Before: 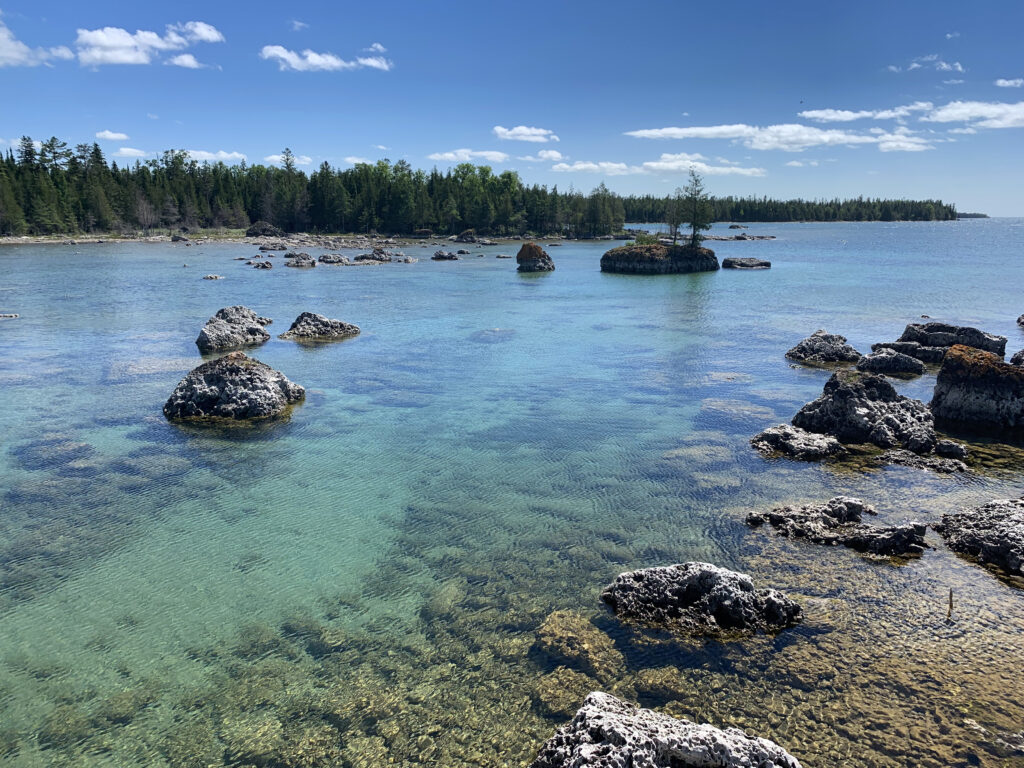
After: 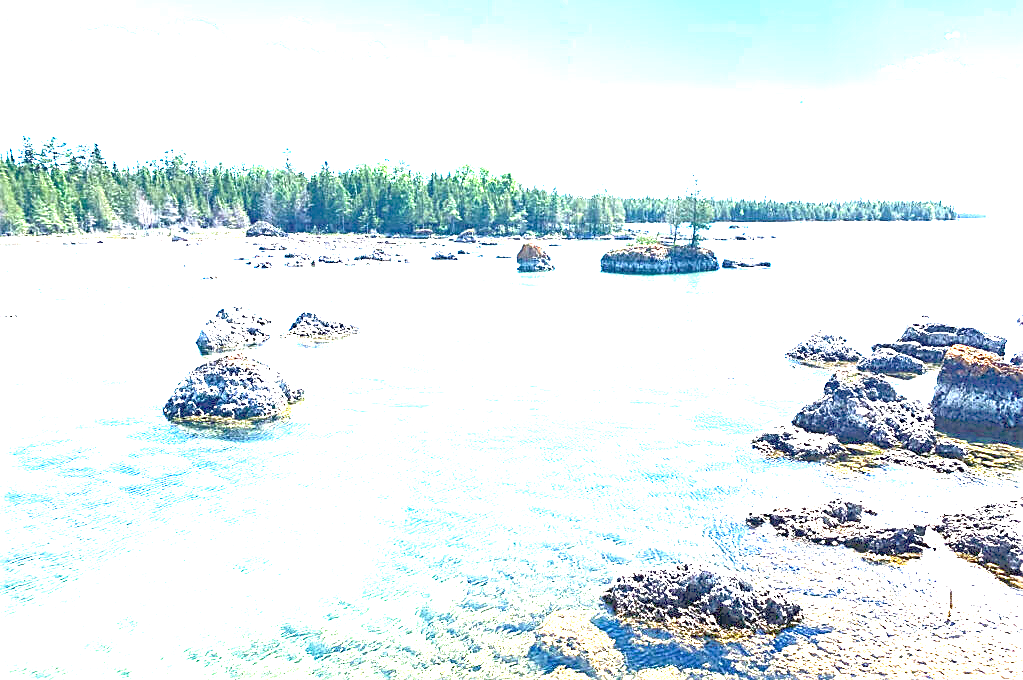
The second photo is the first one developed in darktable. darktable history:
crop and rotate: top 0%, bottom 11.356%
exposure: black level correction 0, exposure 3.897 EV, compensate highlight preservation false
tone equalizer: -7 EV 0.153 EV, -6 EV 0.622 EV, -5 EV 1.13 EV, -4 EV 1.34 EV, -3 EV 1.14 EV, -2 EV 0.6 EV, -1 EV 0.155 EV
sharpen: on, module defaults
